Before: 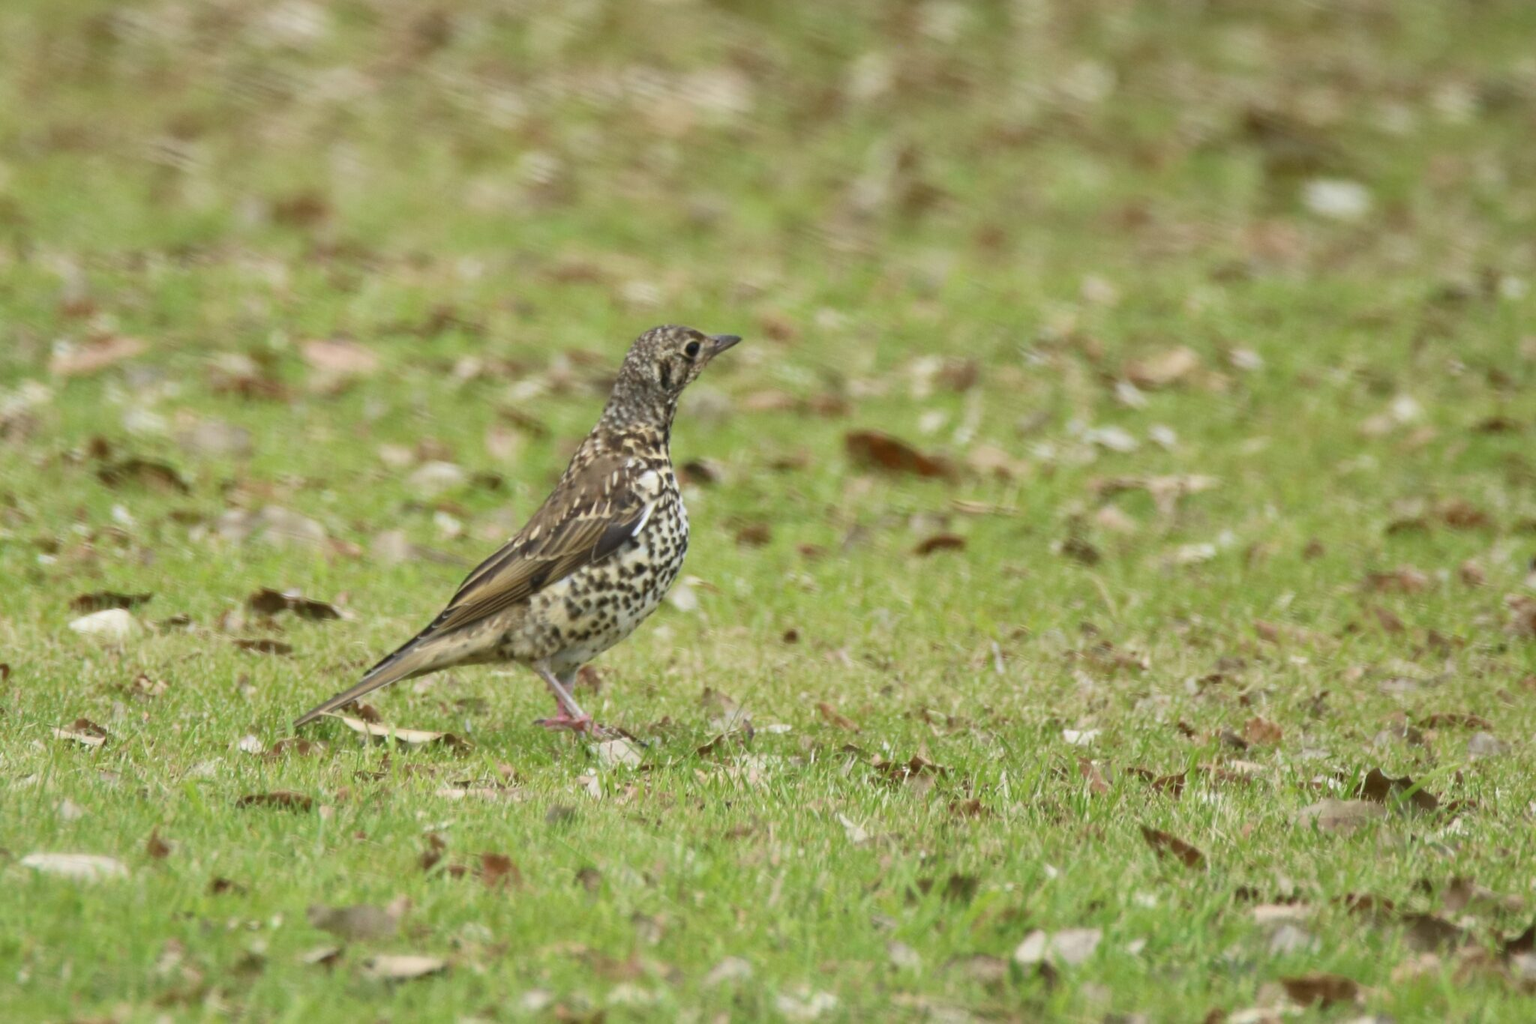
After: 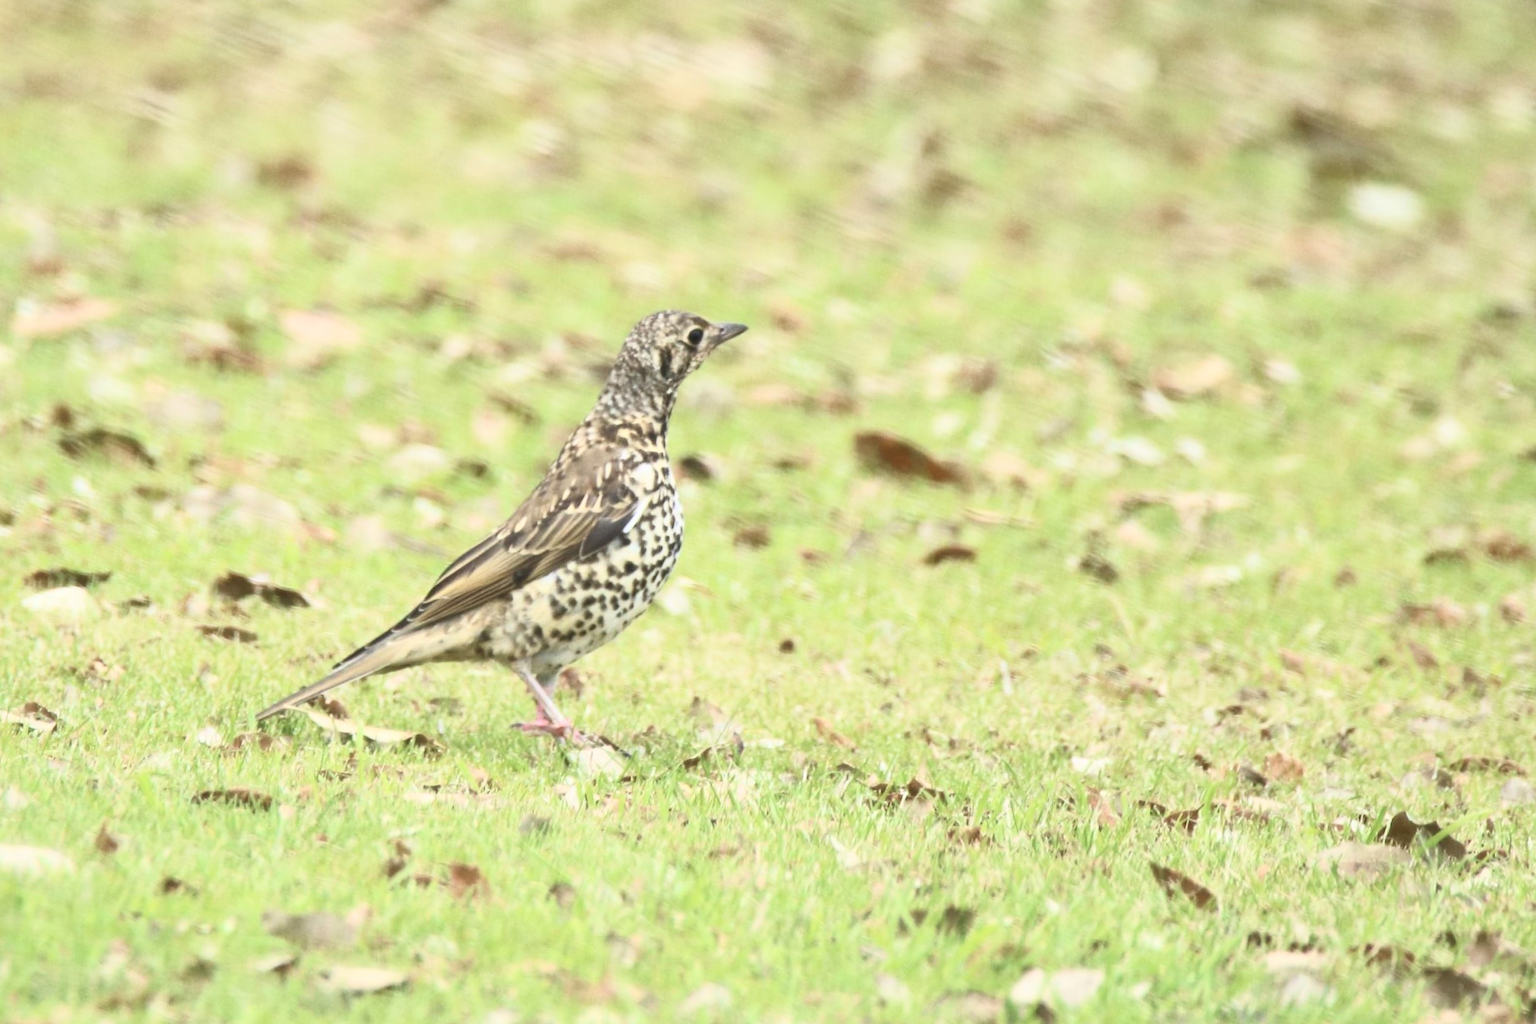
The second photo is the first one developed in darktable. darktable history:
contrast brightness saturation: contrast 0.39, brightness 0.53
crop and rotate: angle -2.38°
